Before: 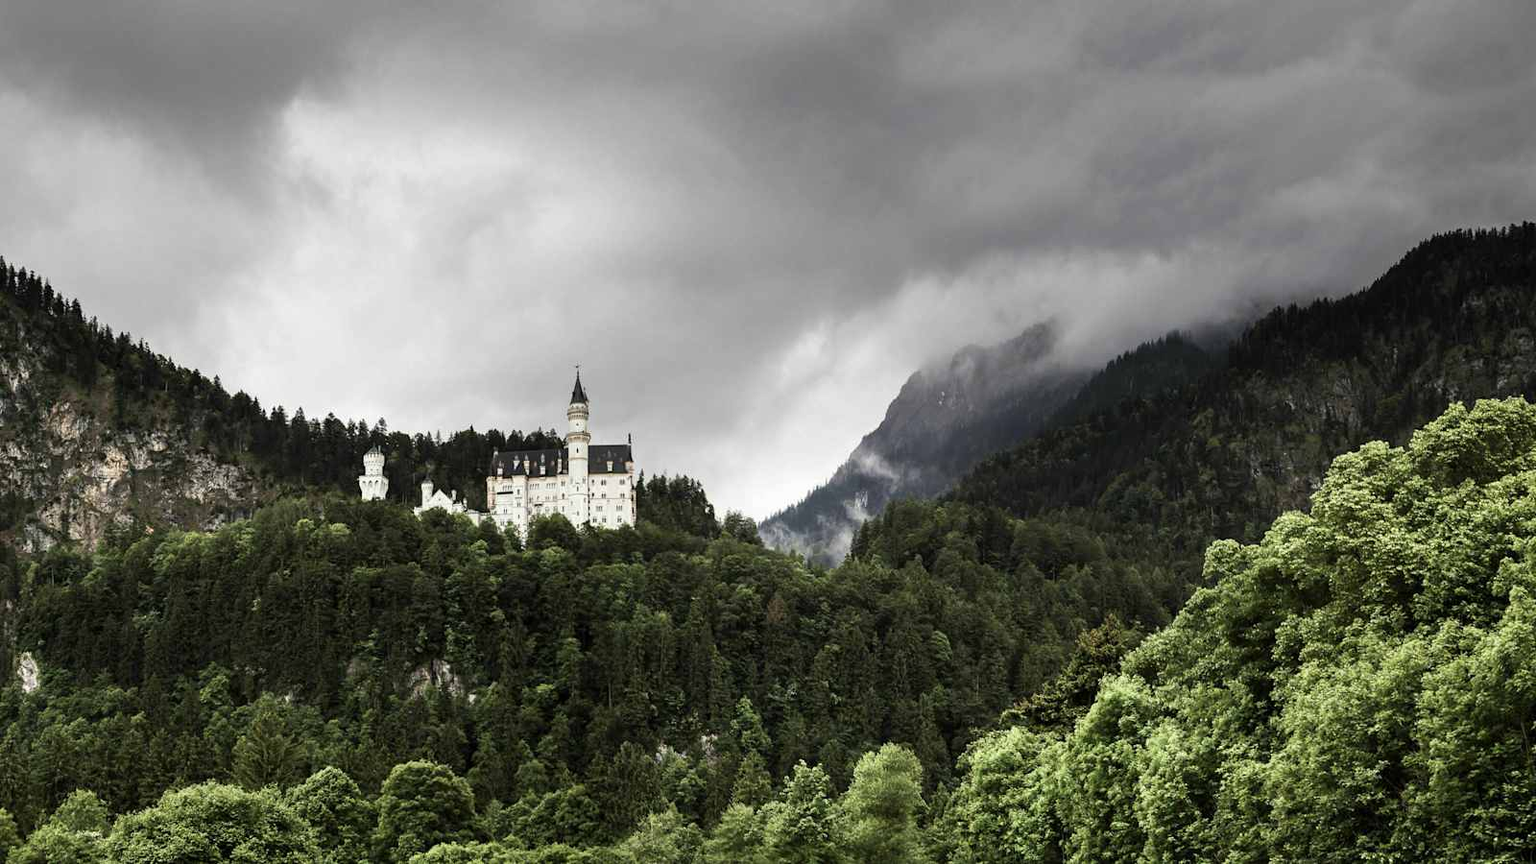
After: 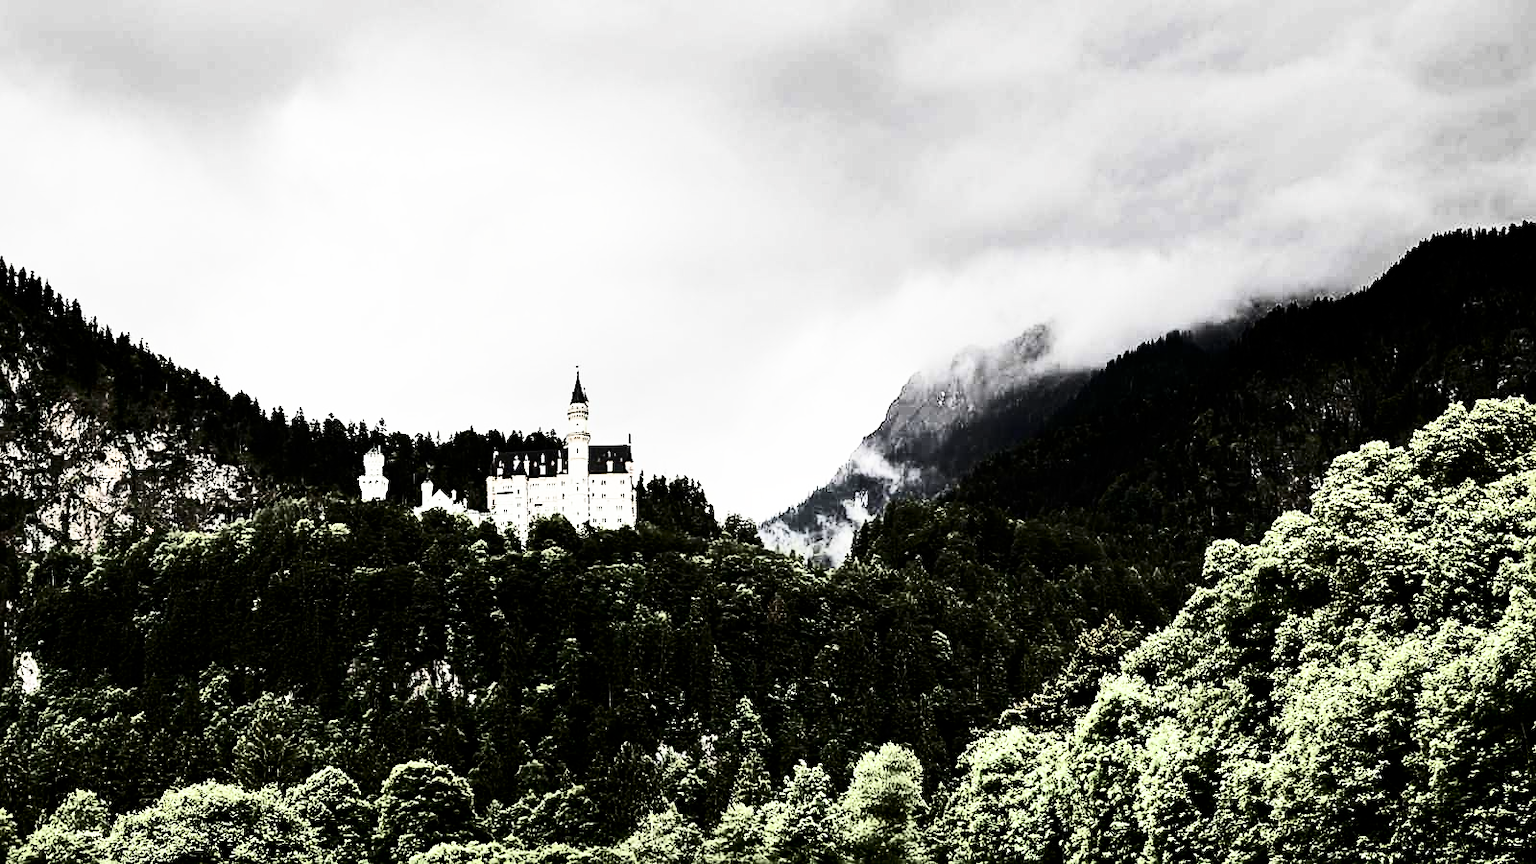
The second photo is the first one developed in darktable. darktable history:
sharpen: on, module defaults
color correction: highlights b* 0.032, saturation 0.78
contrast brightness saturation: contrast 0.506, saturation -0.091
filmic rgb: black relative exposure -5.02 EV, white relative exposure 3.51 EV, hardness 3.17, contrast 1.497, highlights saturation mix -48.77%, contrast in shadows safe
tone equalizer: edges refinement/feathering 500, mask exposure compensation -1.57 EV, preserve details no
exposure: black level correction 0, exposure 0.702 EV, compensate highlight preservation false
